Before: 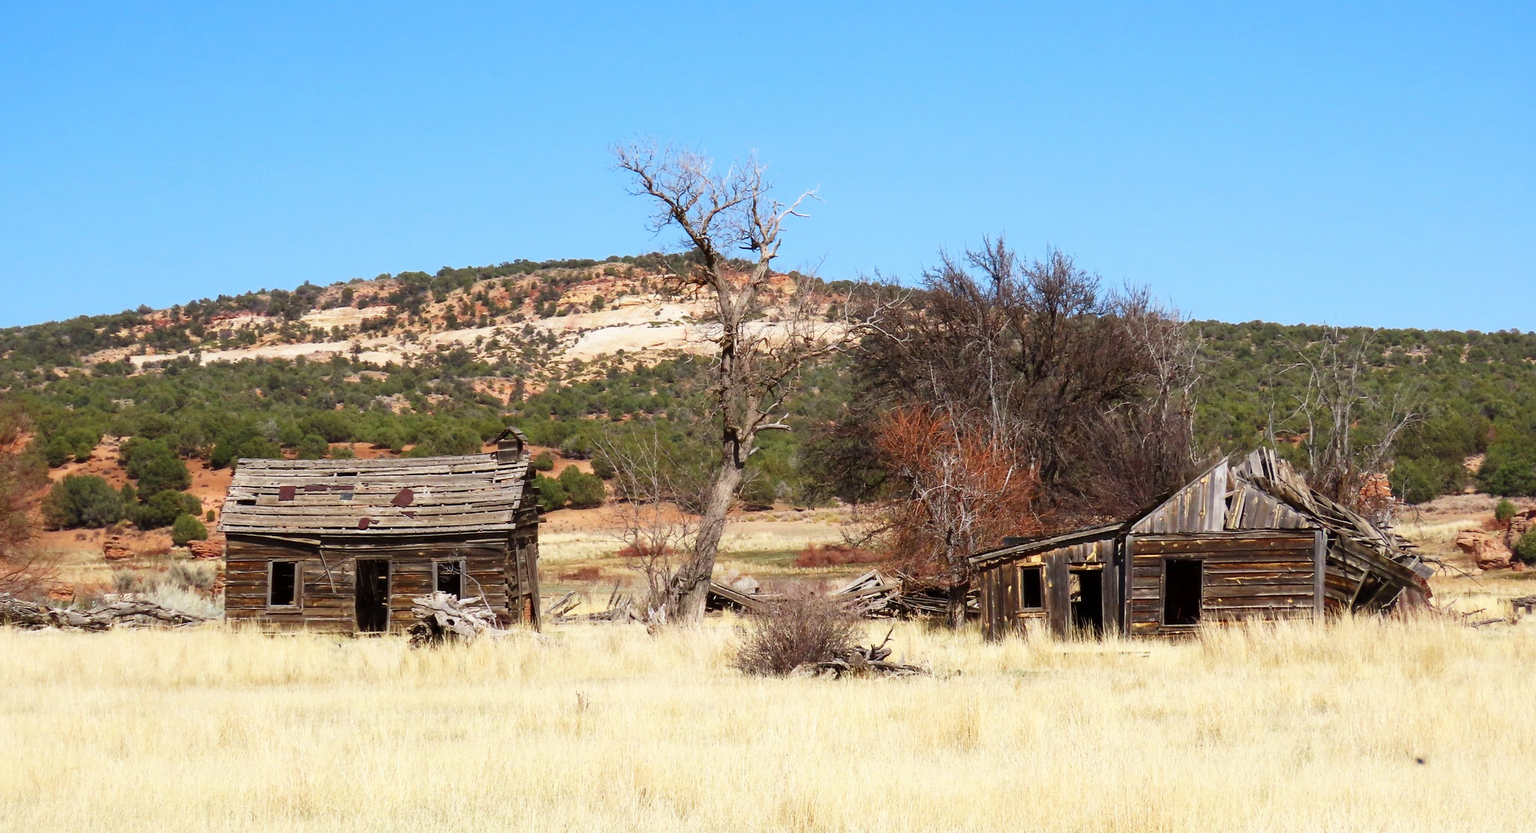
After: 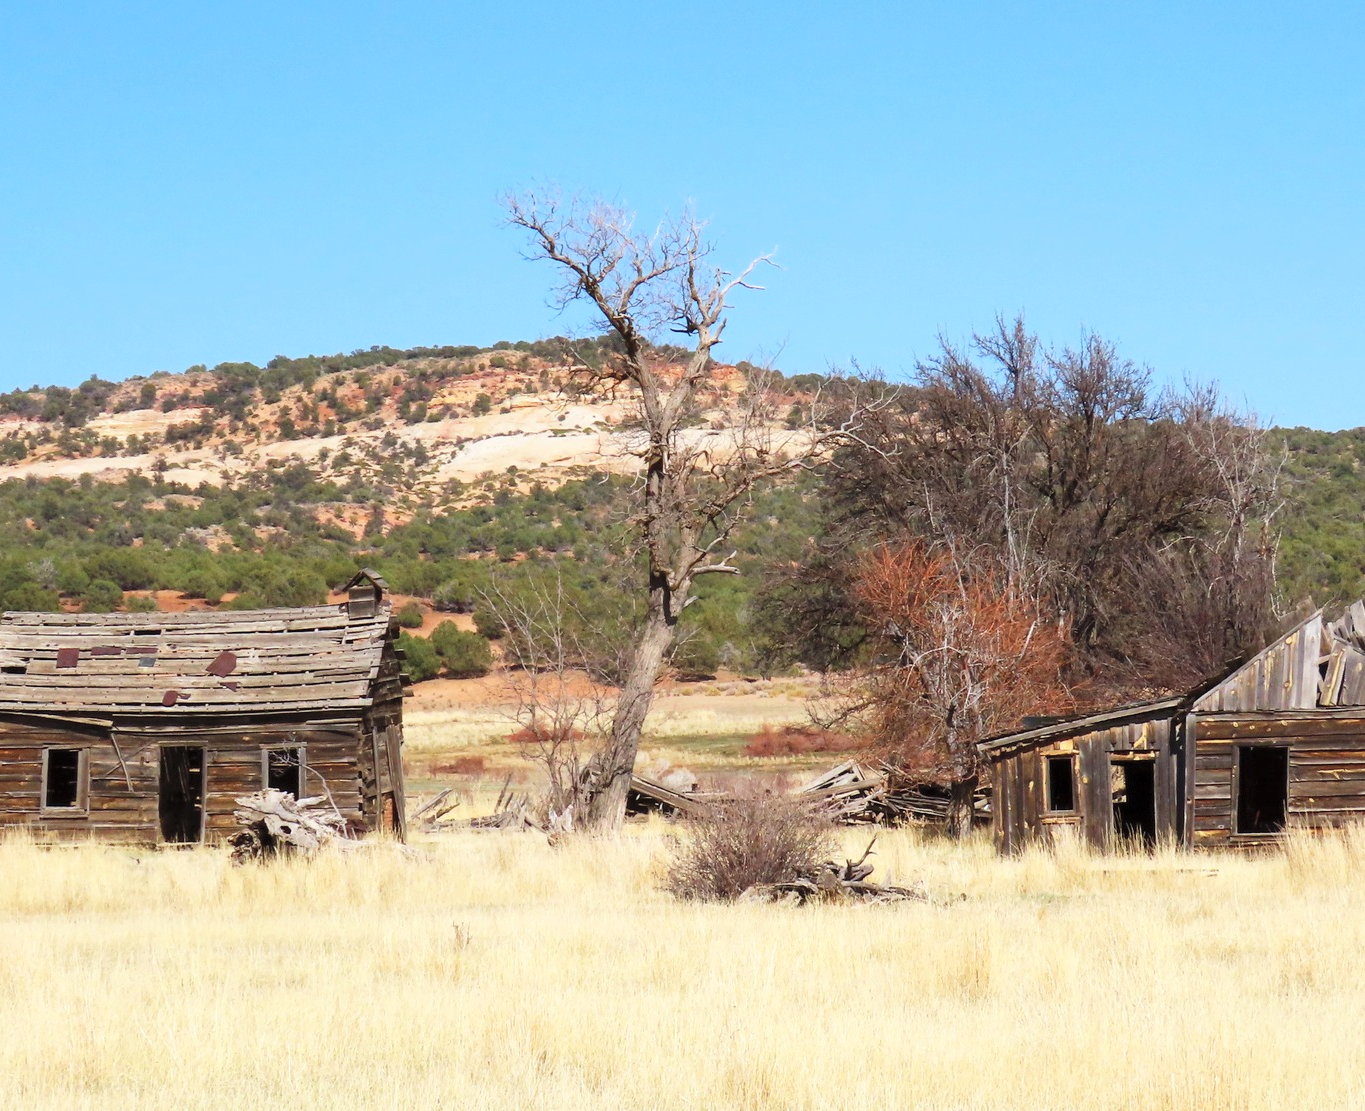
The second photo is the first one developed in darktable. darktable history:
crop: left 15.419%, right 17.914%
contrast brightness saturation: brightness 0.13
